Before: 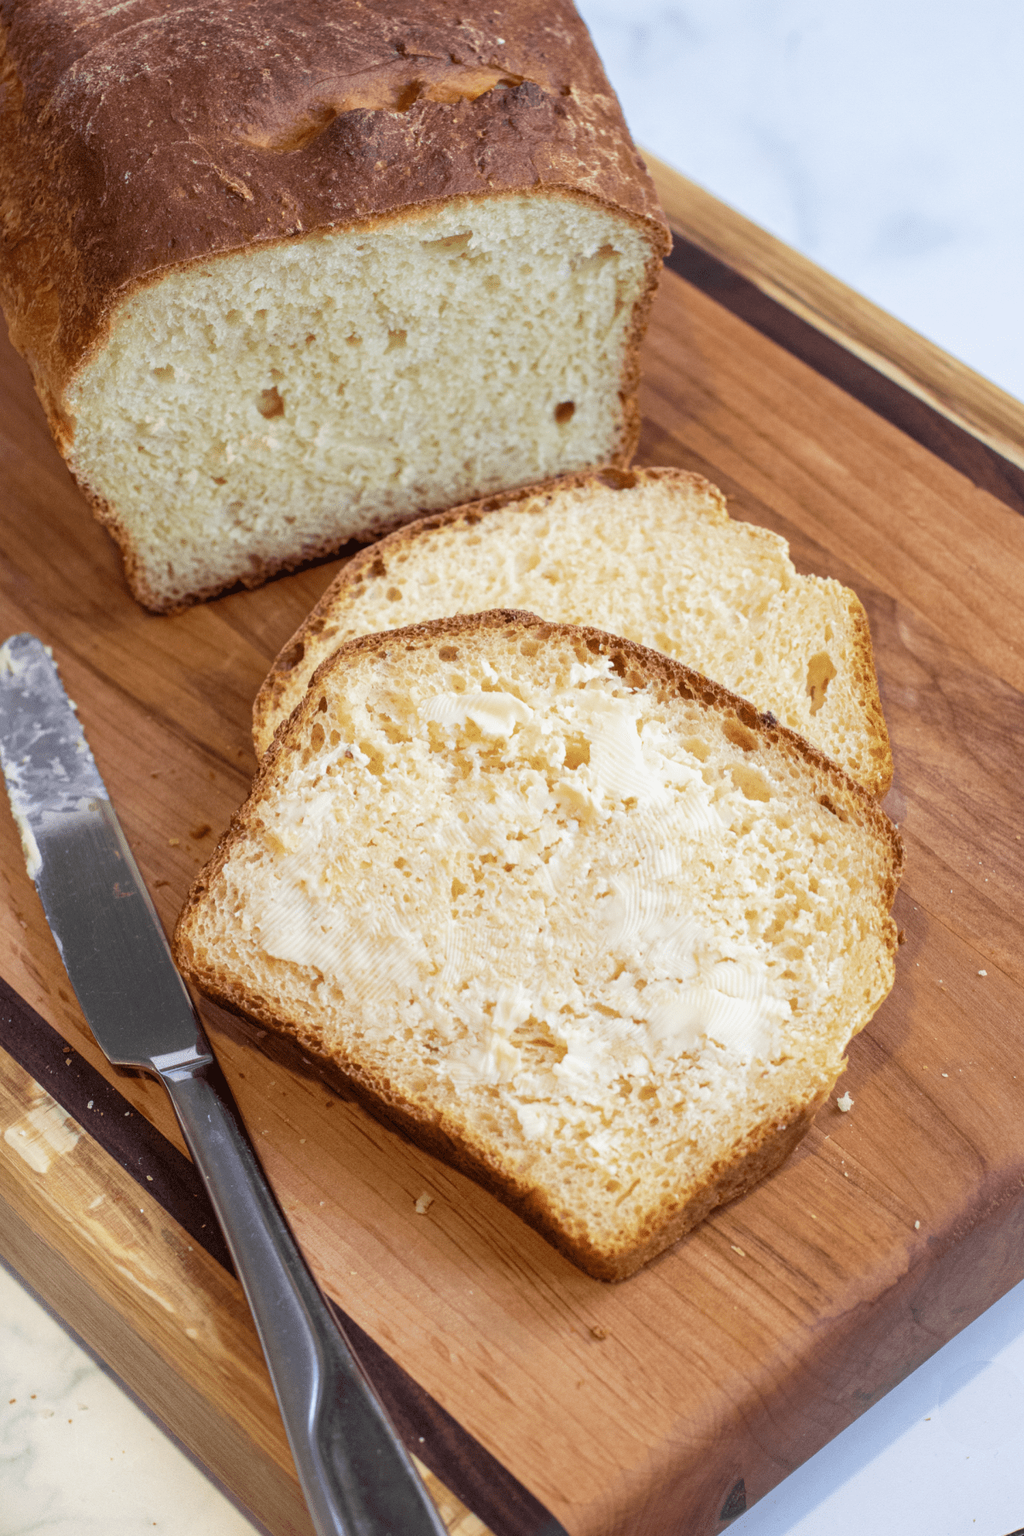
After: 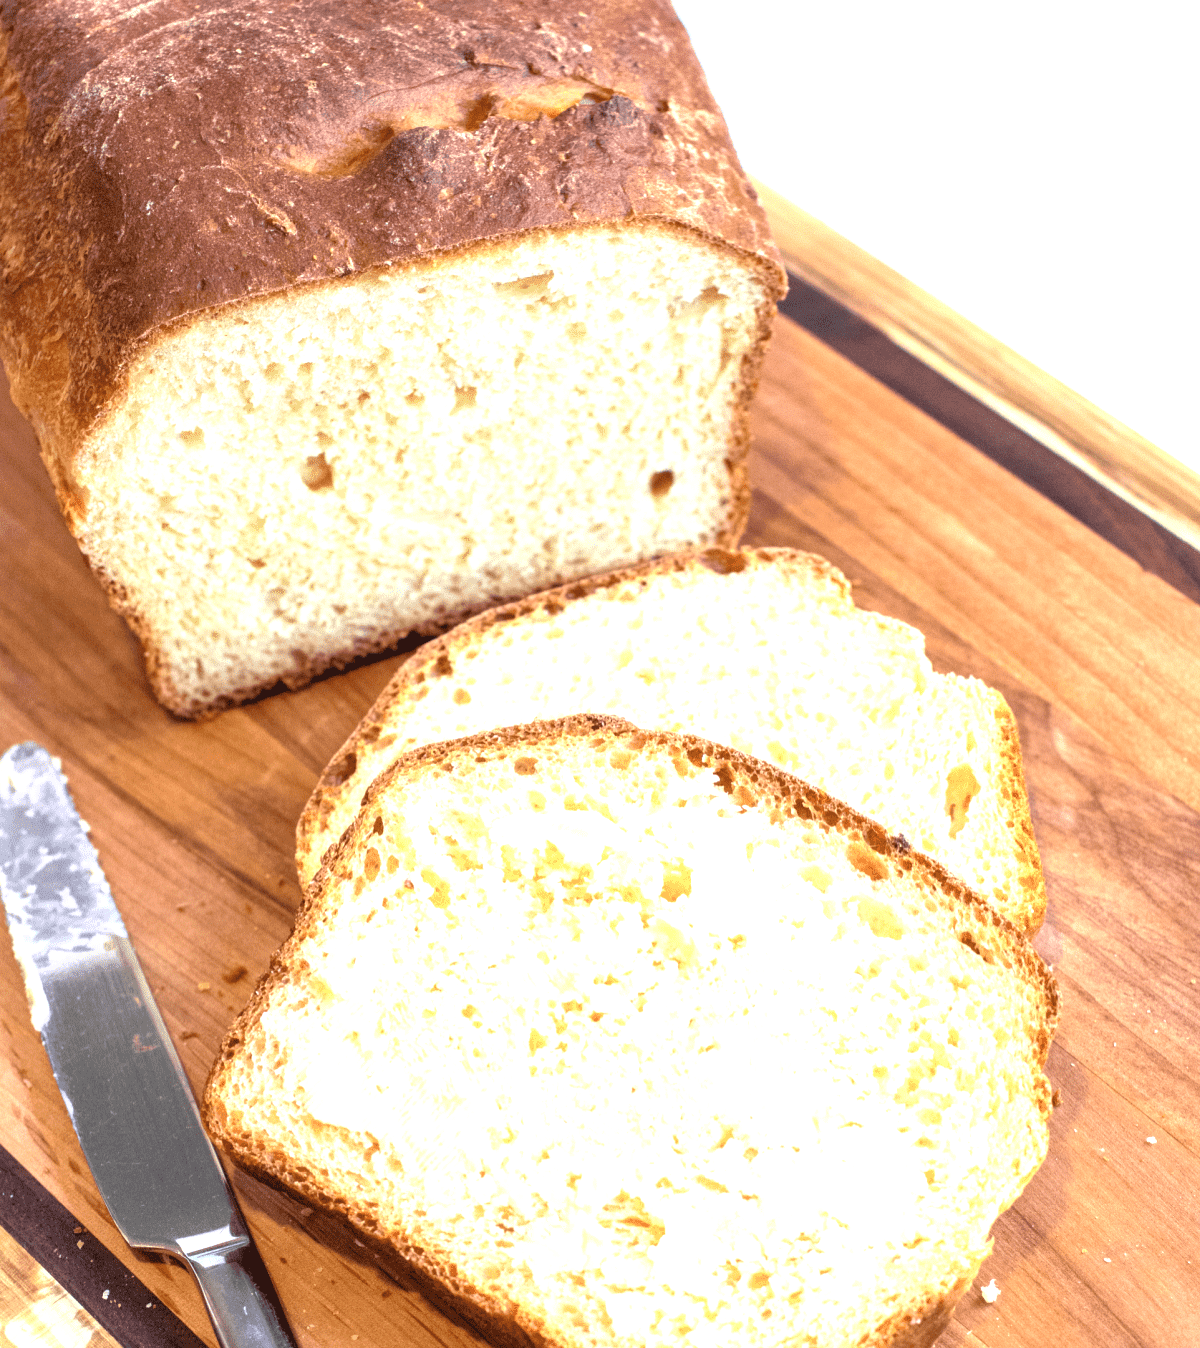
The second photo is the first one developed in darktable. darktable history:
crop: bottom 24.967%
exposure: exposure 1.25 EV, compensate exposure bias true, compensate highlight preservation false
